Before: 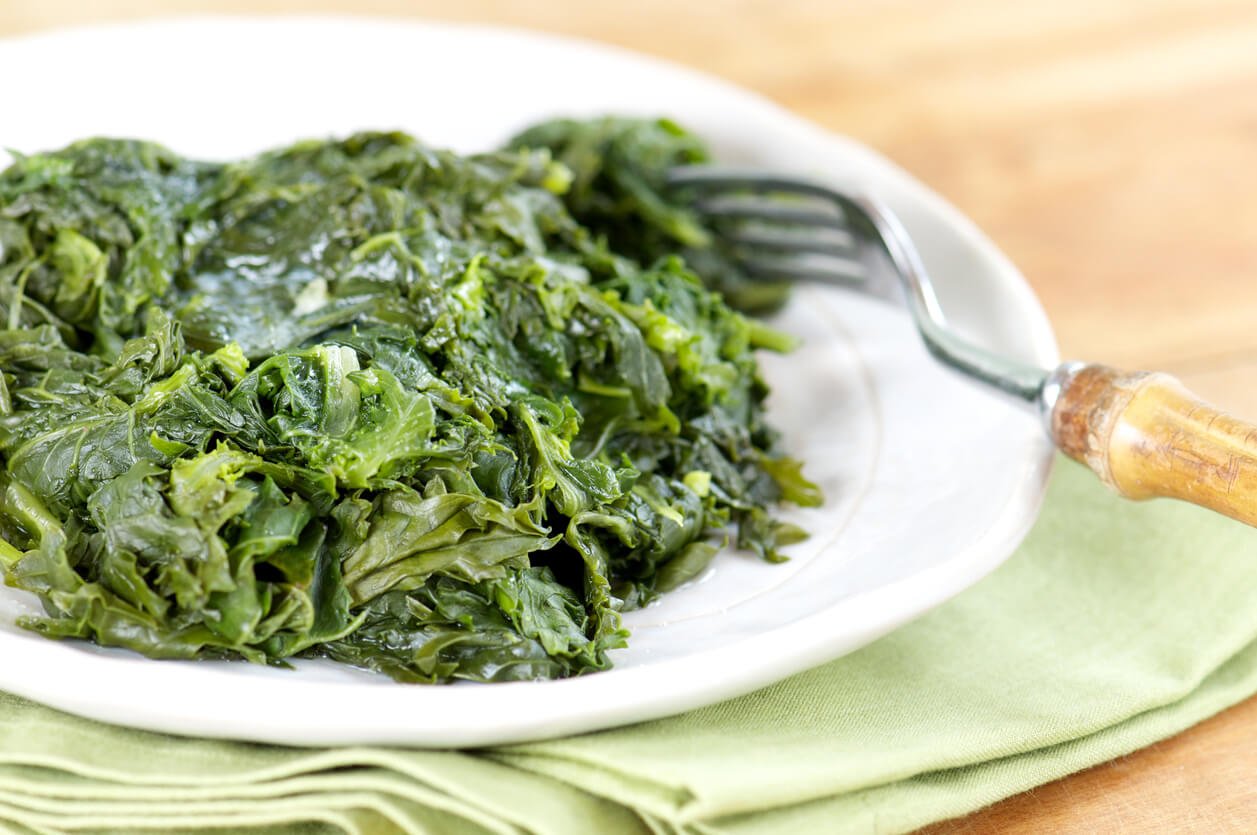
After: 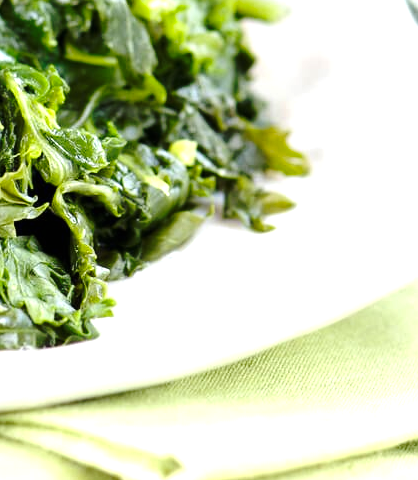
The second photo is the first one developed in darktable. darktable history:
crop: left 40.91%, top 39.662%, right 25.82%, bottom 2.812%
exposure: black level correction 0, exposure 0.7 EV, compensate exposure bias true, compensate highlight preservation false
base curve: curves: ch0 [(0, 0) (0.073, 0.04) (0.157, 0.139) (0.492, 0.492) (0.758, 0.758) (1, 1)], preserve colors none
